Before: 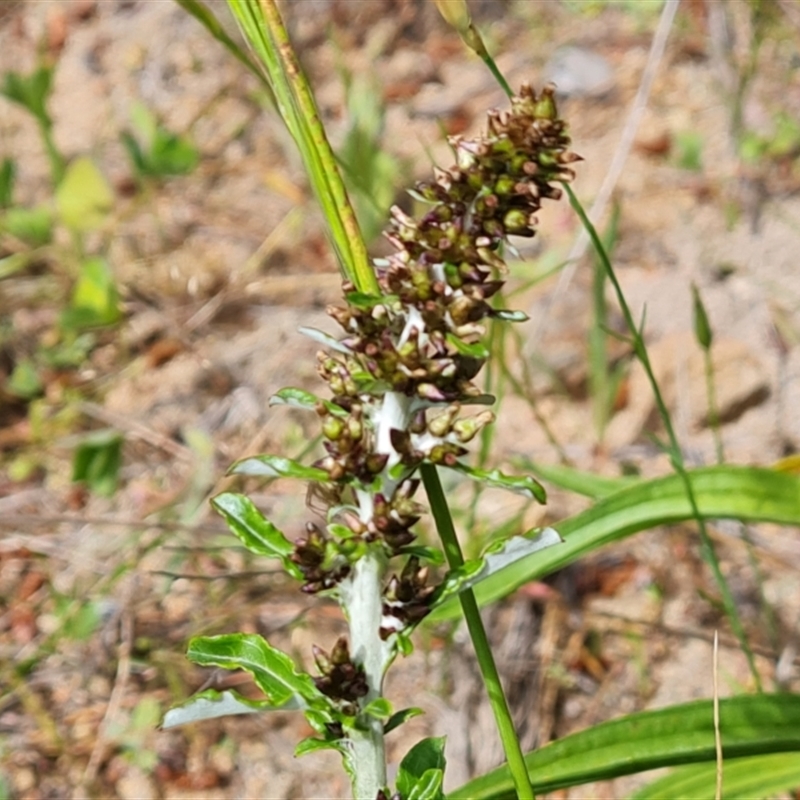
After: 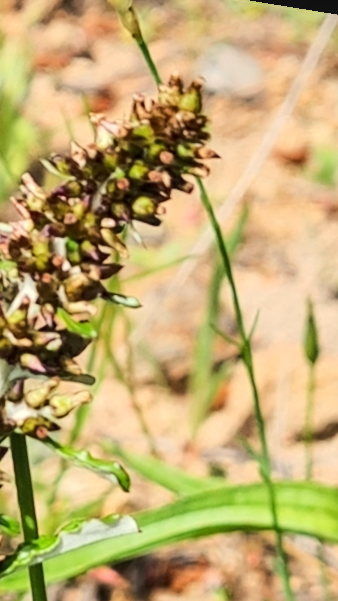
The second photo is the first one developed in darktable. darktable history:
crop and rotate: left 49.936%, top 10.094%, right 13.136%, bottom 24.256%
local contrast: on, module defaults
rgb curve: curves: ch0 [(0, 0) (0.284, 0.292) (0.505, 0.644) (1, 1)]; ch1 [(0, 0) (0.284, 0.292) (0.505, 0.644) (1, 1)]; ch2 [(0, 0) (0.284, 0.292) (0.505, 0.644) (1, 1)], compensate middle gray true
rotate and perspective: rotation 9.12°, automatic cropping off
white balance: red 1.029, blue 0.92
